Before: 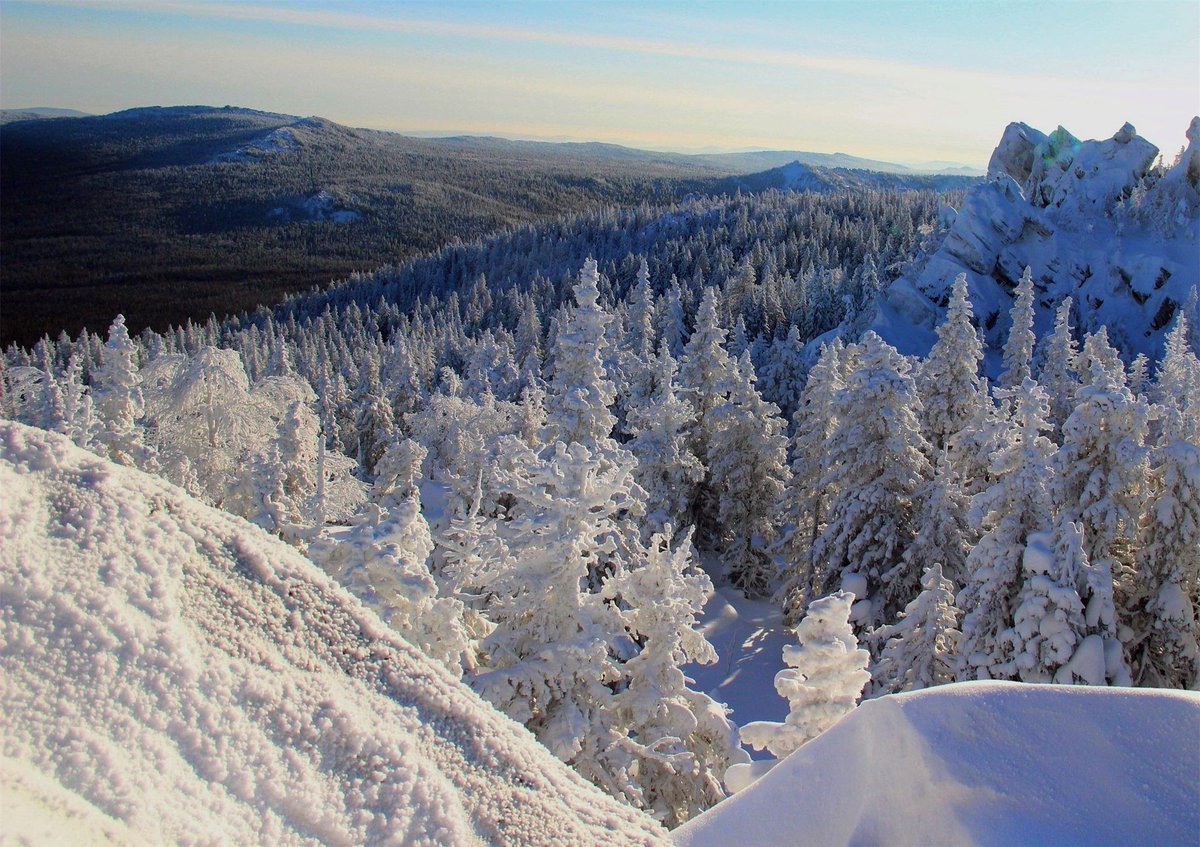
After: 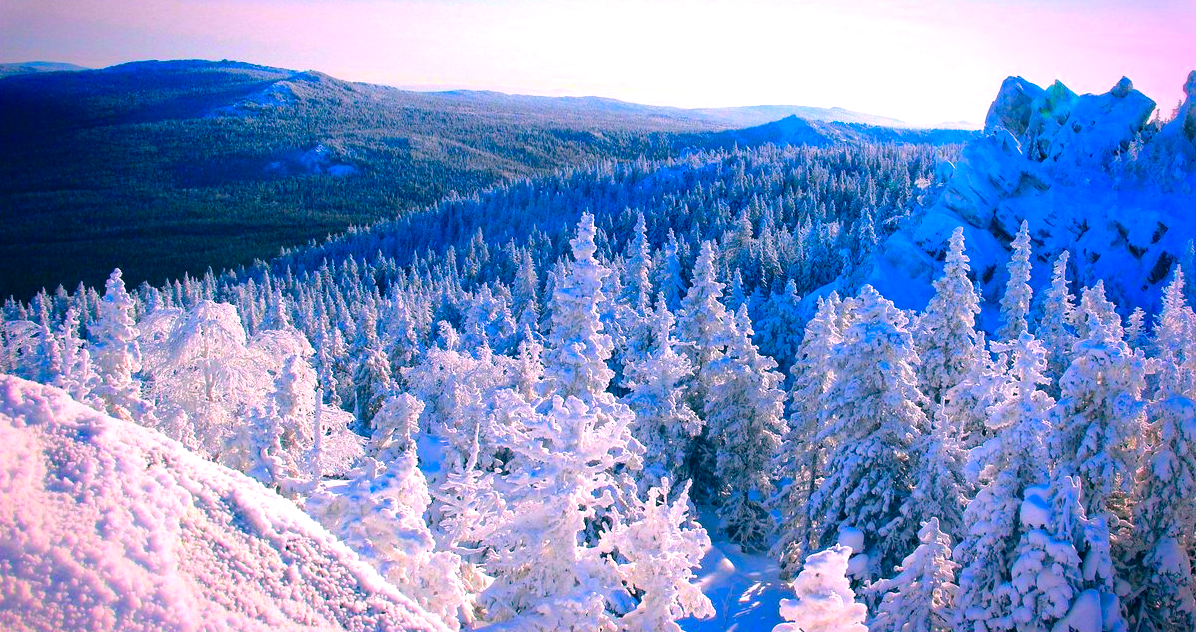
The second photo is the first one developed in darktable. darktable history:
exposure: black level correction 0, exposure 0.893 EV, compensate highlight preservation false
crop: left 0.297%, top 5.504%, bottom 19.764%
color calibration: illuminant custom, x 0.368, y 0.373, temperature 4342.42 K
color correction: highlights a* 17.1, highlights b* 0.338, shadows a* -15.4, shadows b* -14.07, saturation 1.53
vignetting: fall-off start 71.03%, saturation 0.379, width/height ratio 1.335
